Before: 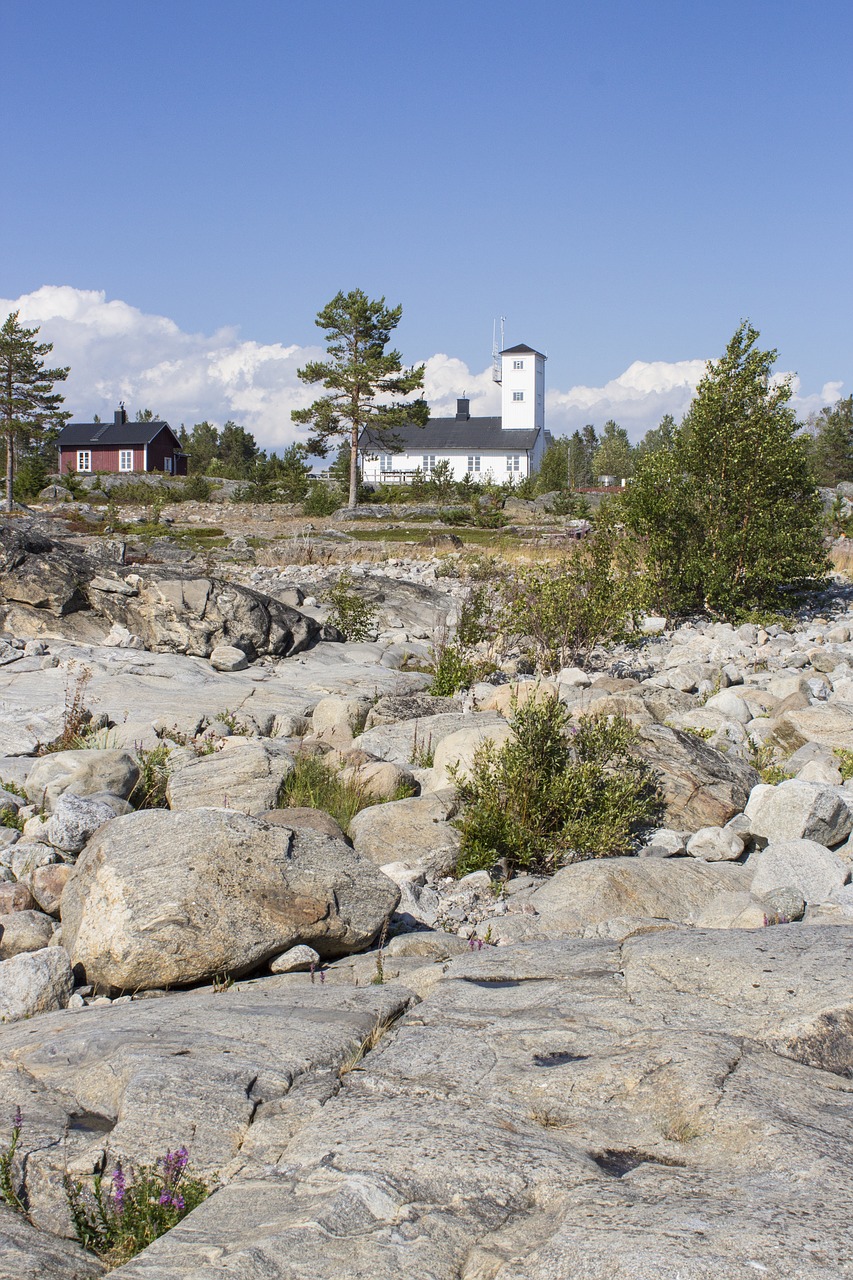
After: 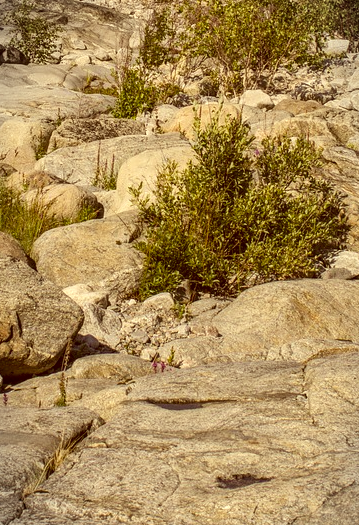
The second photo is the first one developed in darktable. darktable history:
local contrast: on, module defaults
color correction: highlights a* 1.12, highlights b* 24.26, shadows a* 15.58, shadows b* 24.26
vignetting: fall-off start 100%, fall-off radius 64.94%, automatic ratio true, unbound false
crop: left 37.221%, top 45.169%, right 20.63%, bottom 13.777%
